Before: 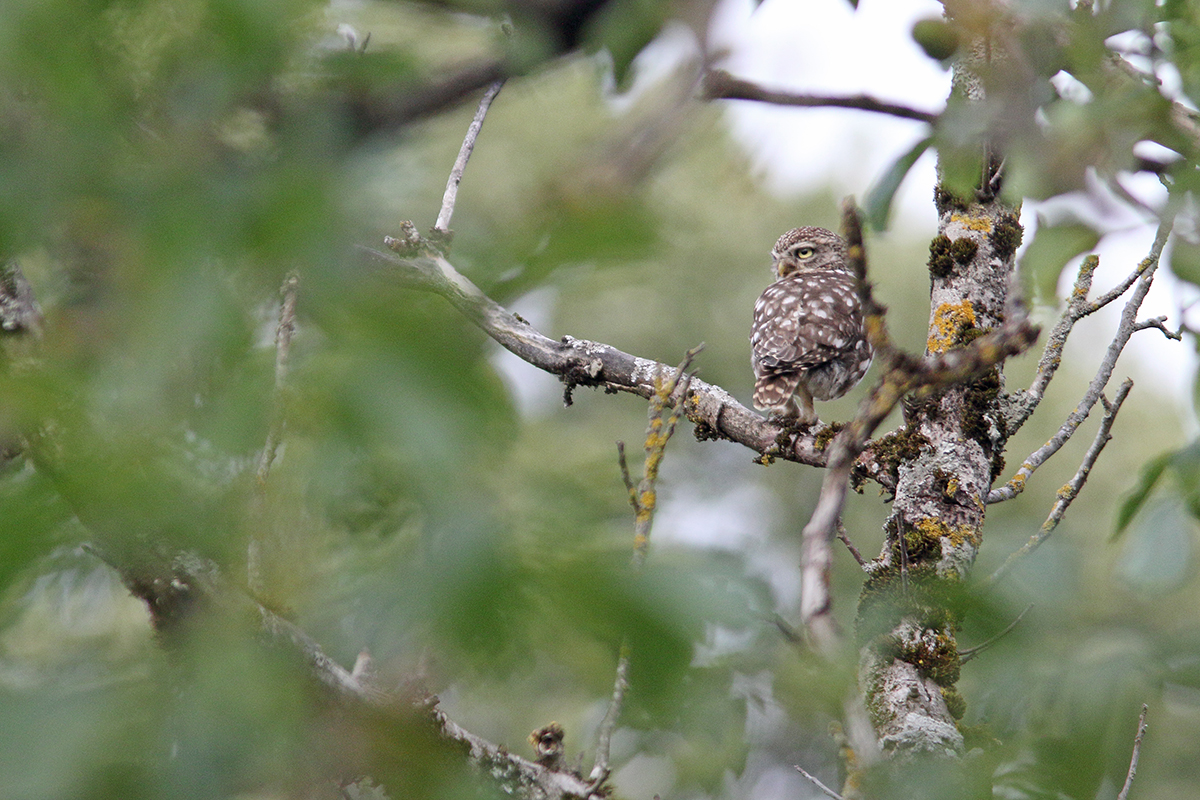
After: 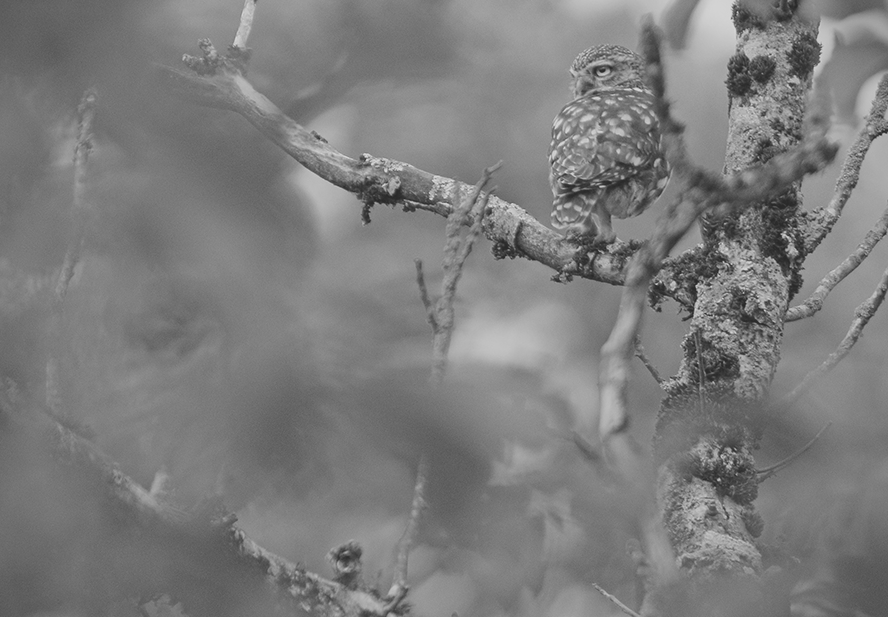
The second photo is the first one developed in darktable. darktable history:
vignetting: fall-off start 91.19%
monochrome: on, module defaults
rgb levels: mode RGB, independent channels, levels [[0, 0.474, 1], [0, 0.5, 1], [0, 0.5, 1]]
contrast brightness saturation: contrast -0.26, saturation -0.43
color balance: lift [1.004, 1.002, 1.002, 0.998], gamma [1, 1.007, 1.002, 0.993], gain [1, 0.977, 1.013, 1.023], contrast -3.64%
crop: left 16.871%, top 22.857%, right 9.116%
color correction: highlights a* -14.62, highlights b* -16.22, shadows a* 10.12, shadows b* 29.4
